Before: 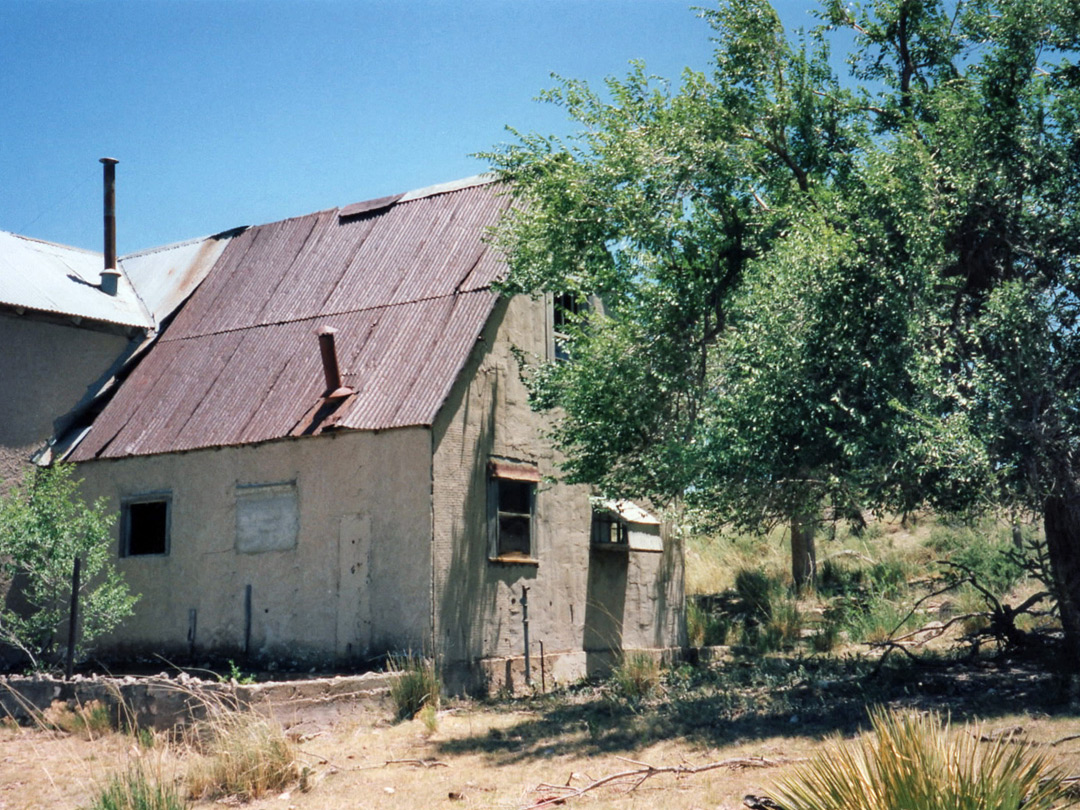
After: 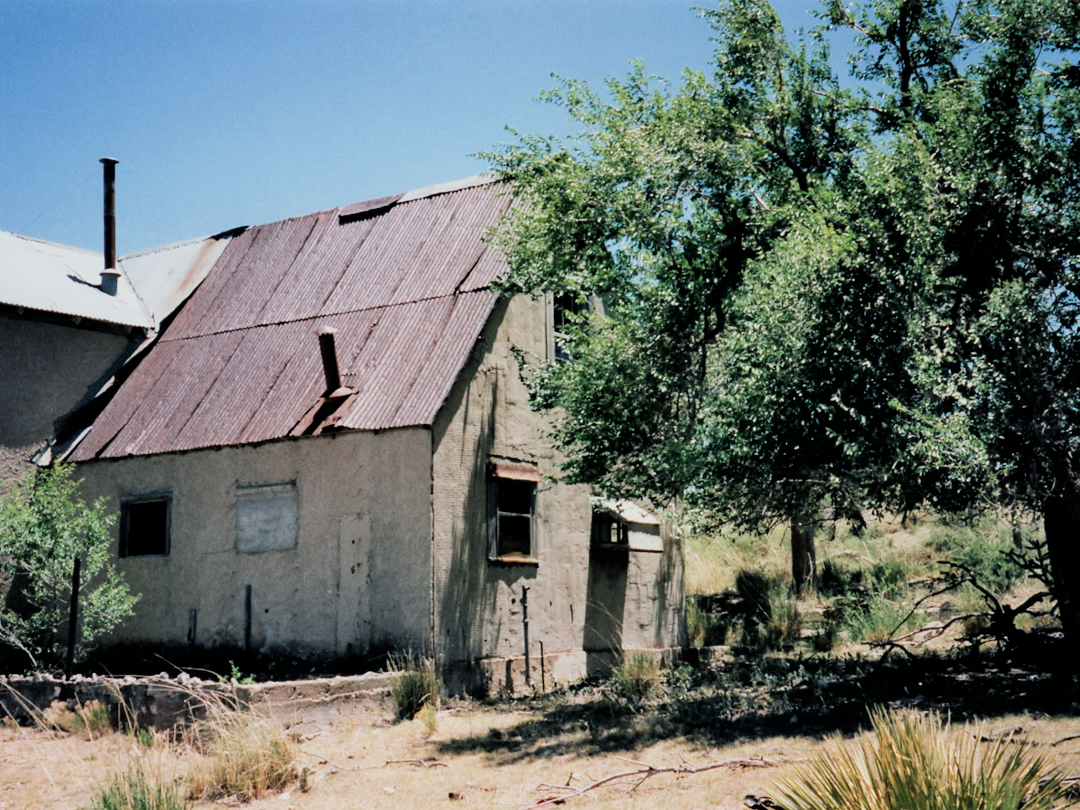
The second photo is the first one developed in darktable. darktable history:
filmic rgb: black relative exposure -5.01 EV, white relative exposure 3.97 EV, hardness 2.89, contrast 1.298, highlights saturation mix -30.19%
